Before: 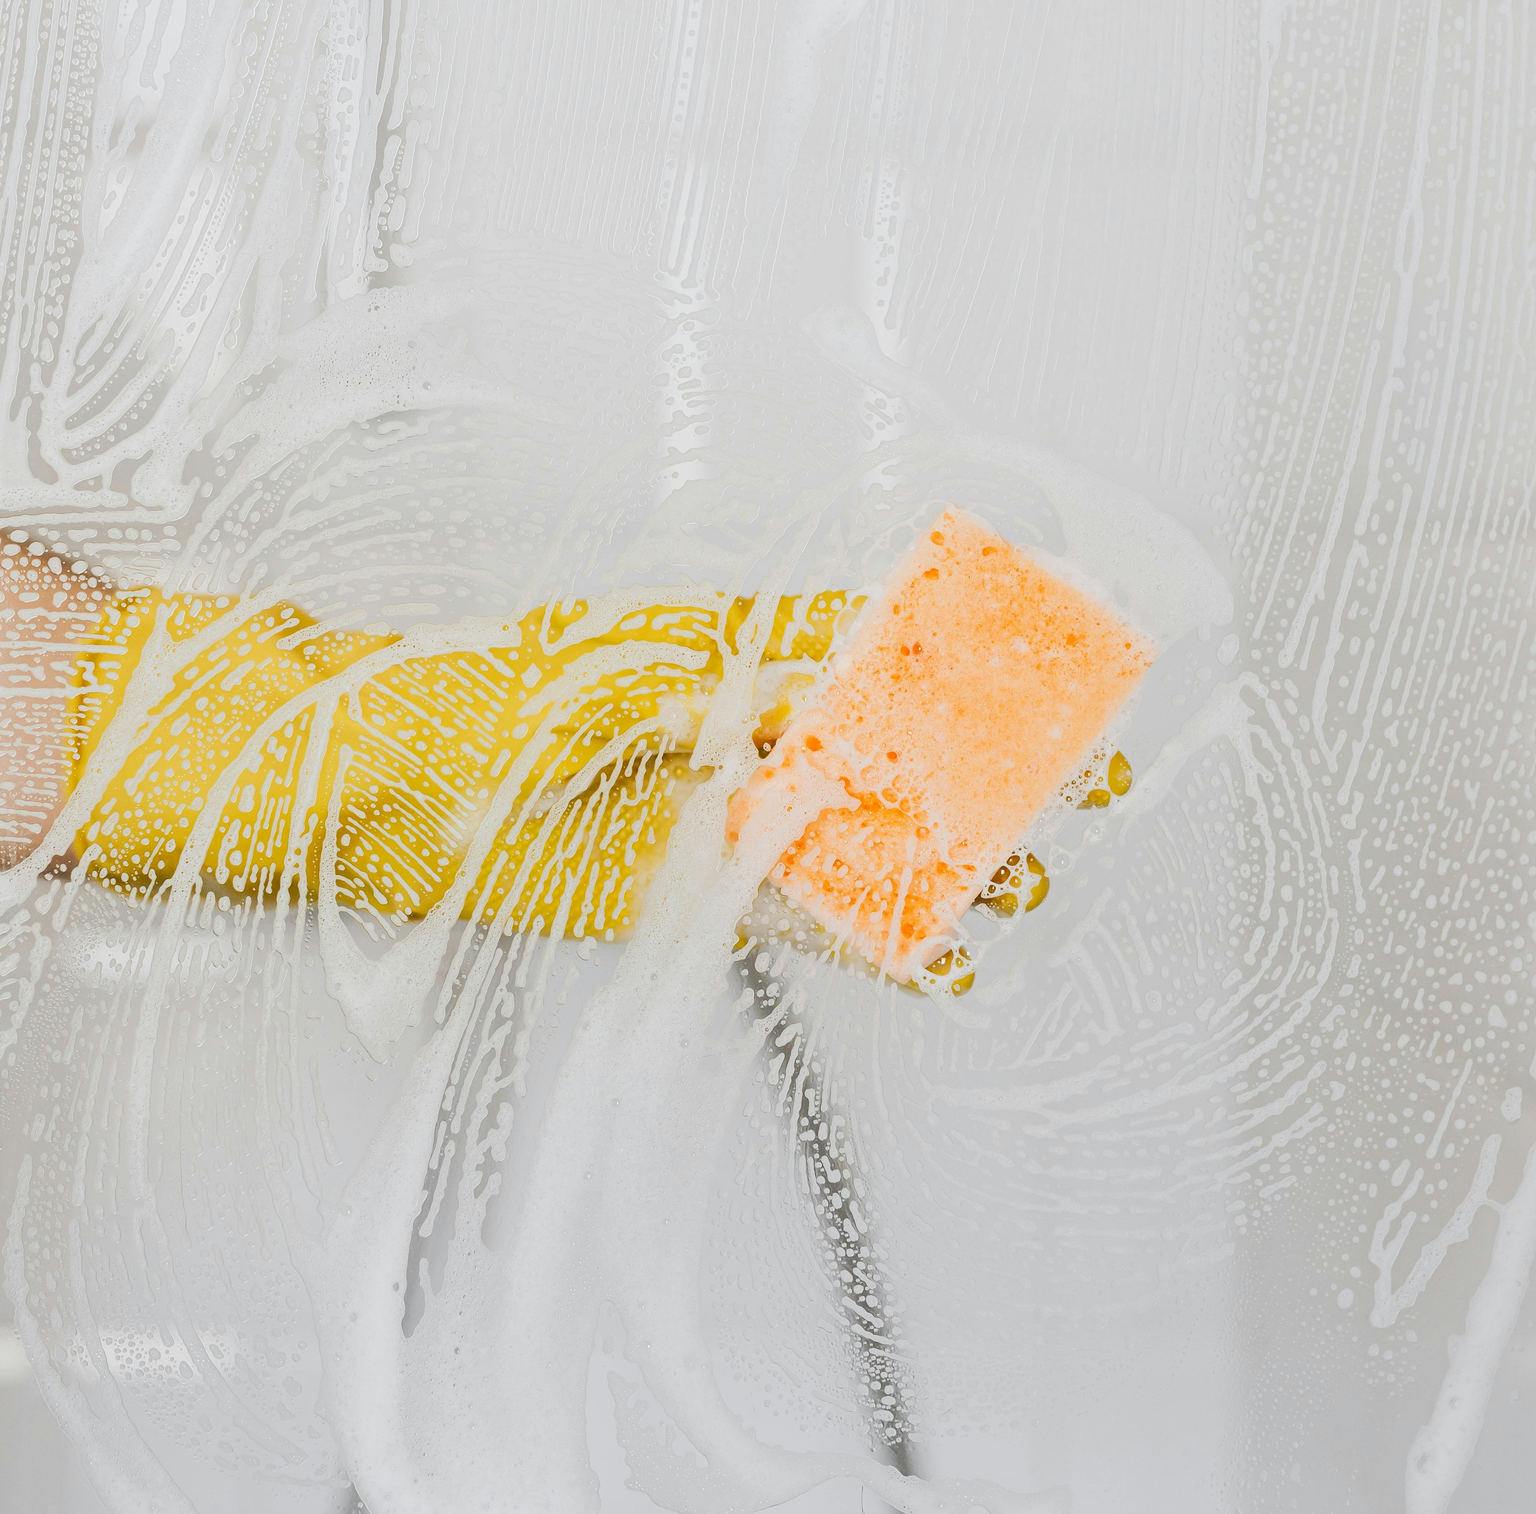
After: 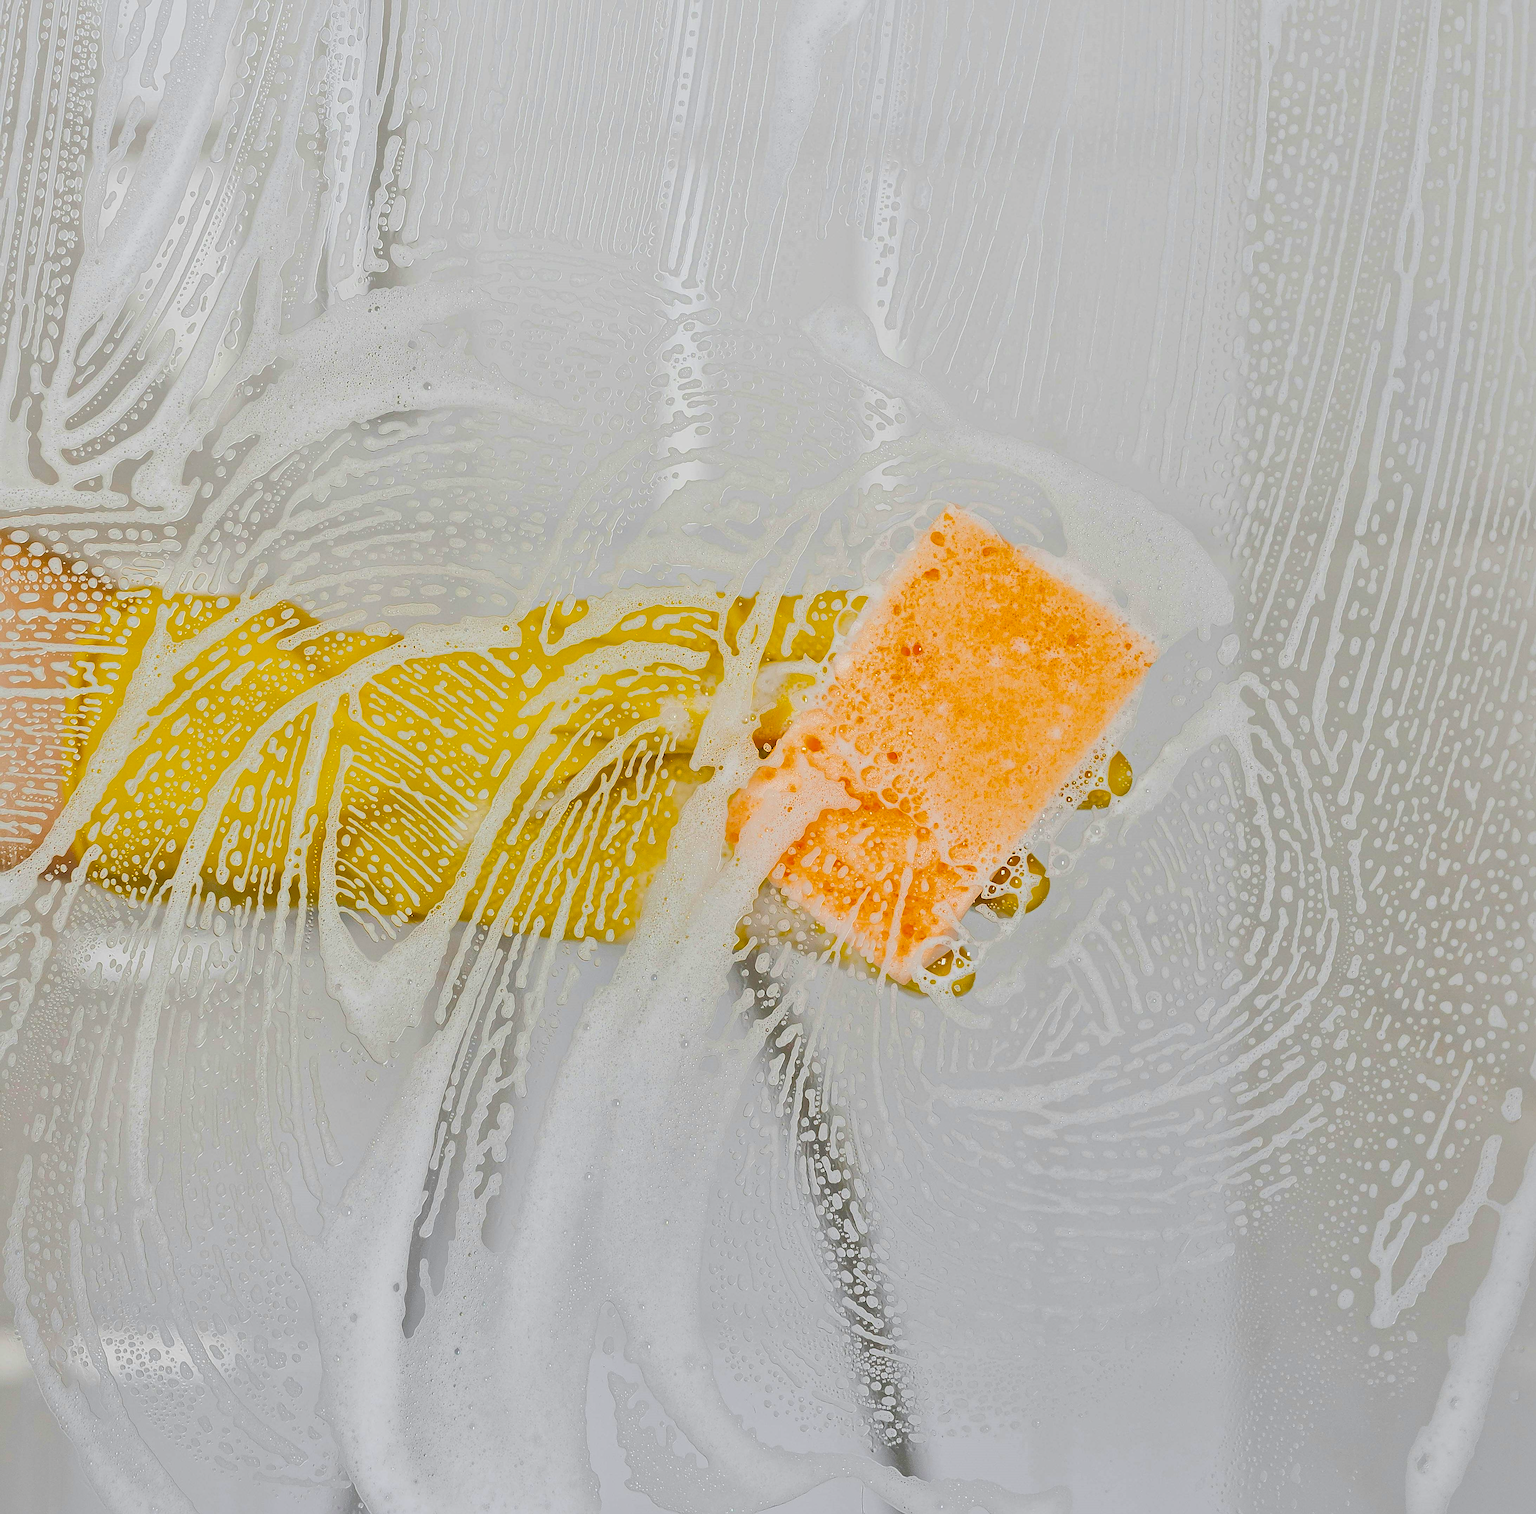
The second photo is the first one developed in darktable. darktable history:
shadows and highlights: shadows 30
color balance rgb: perceptual saturation grading › global saturation 25%, global vibrance 20%
haze removal: compatibility mode true, adaptive false
sharpen: amount 0.6
